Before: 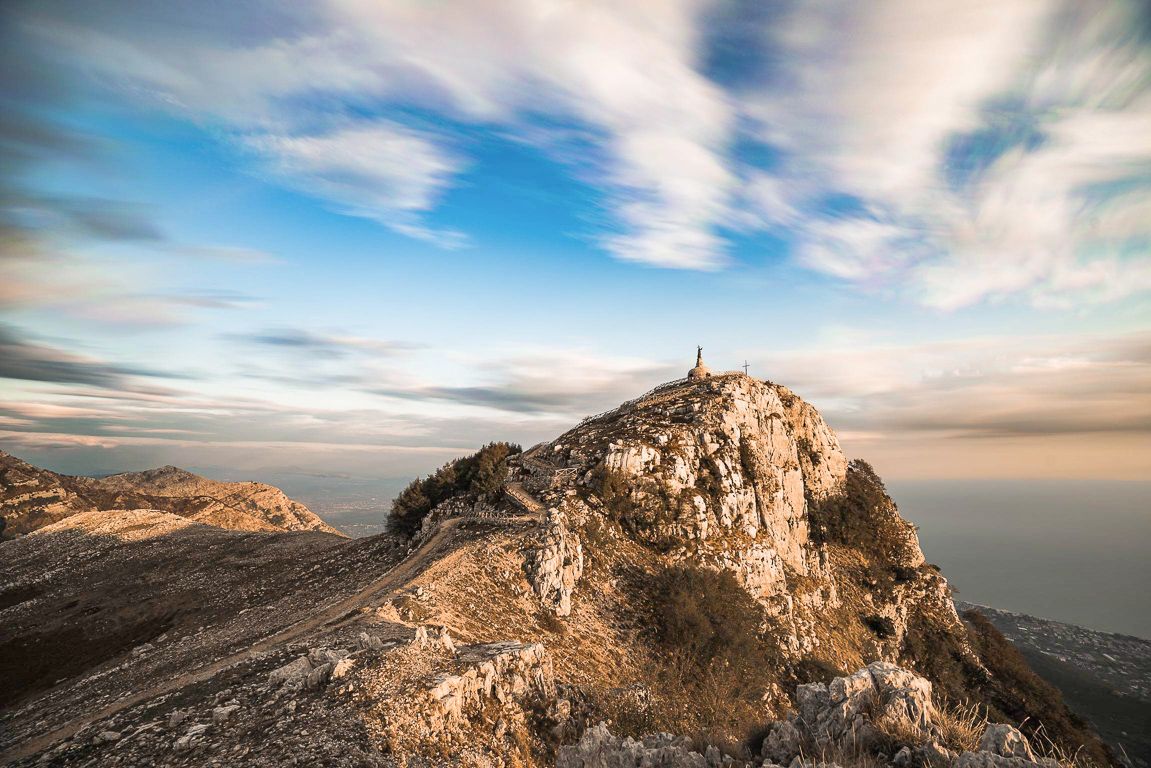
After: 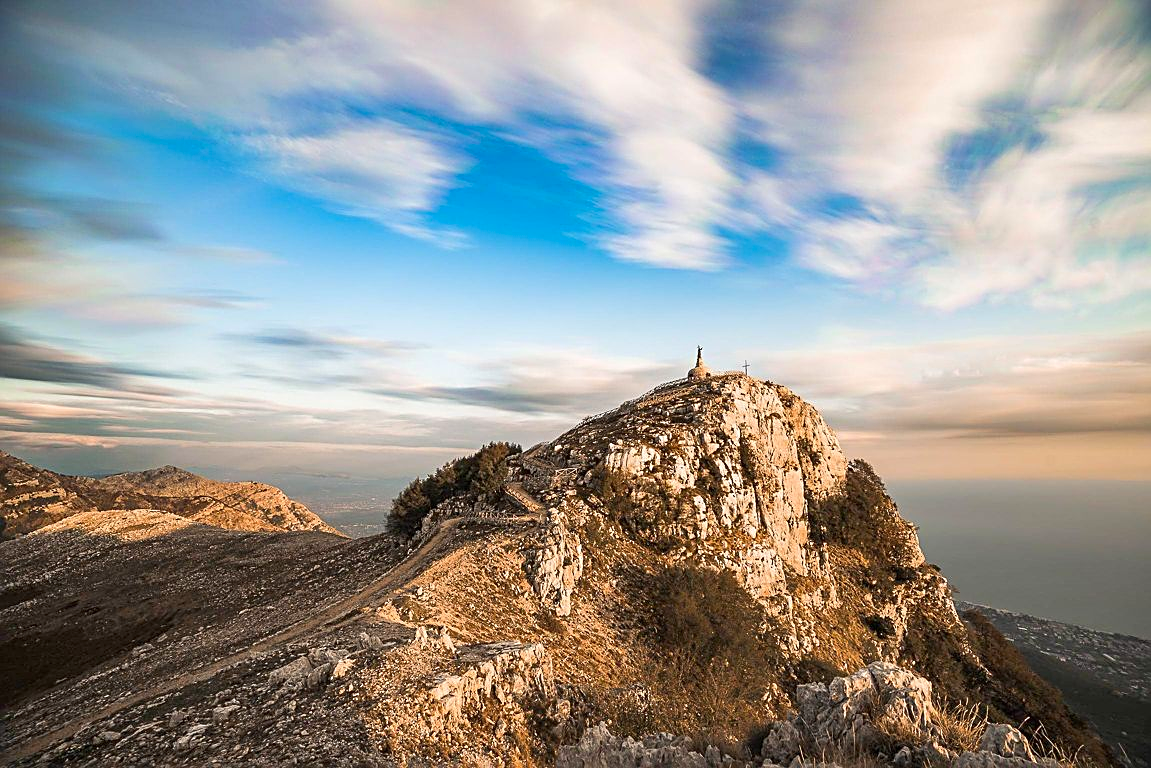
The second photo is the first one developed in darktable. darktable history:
contrast brightness saturation: saturation 0.18
sharpen: on, module defaults
